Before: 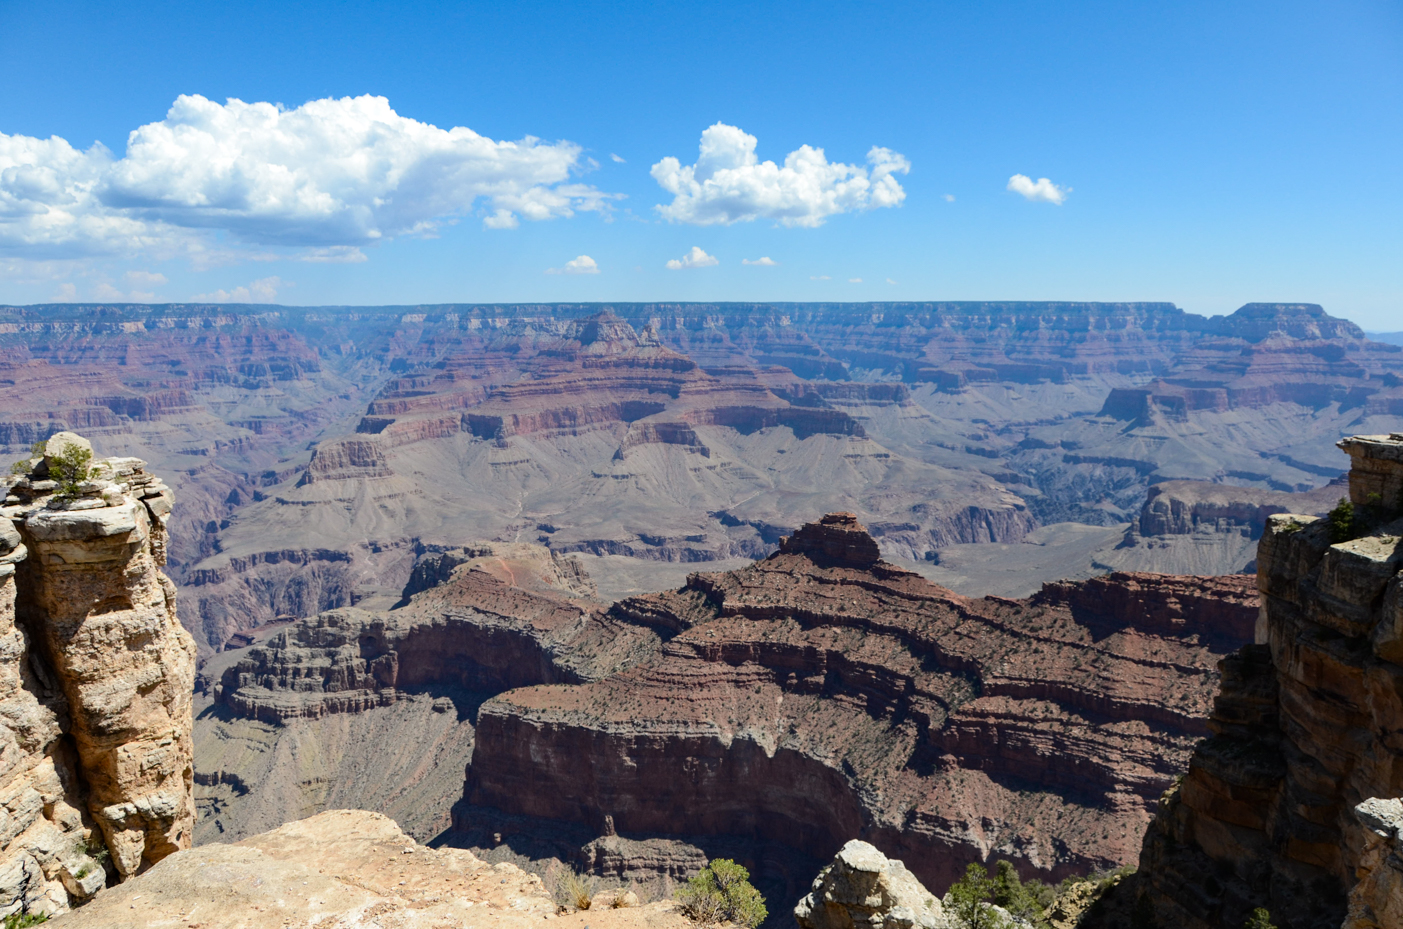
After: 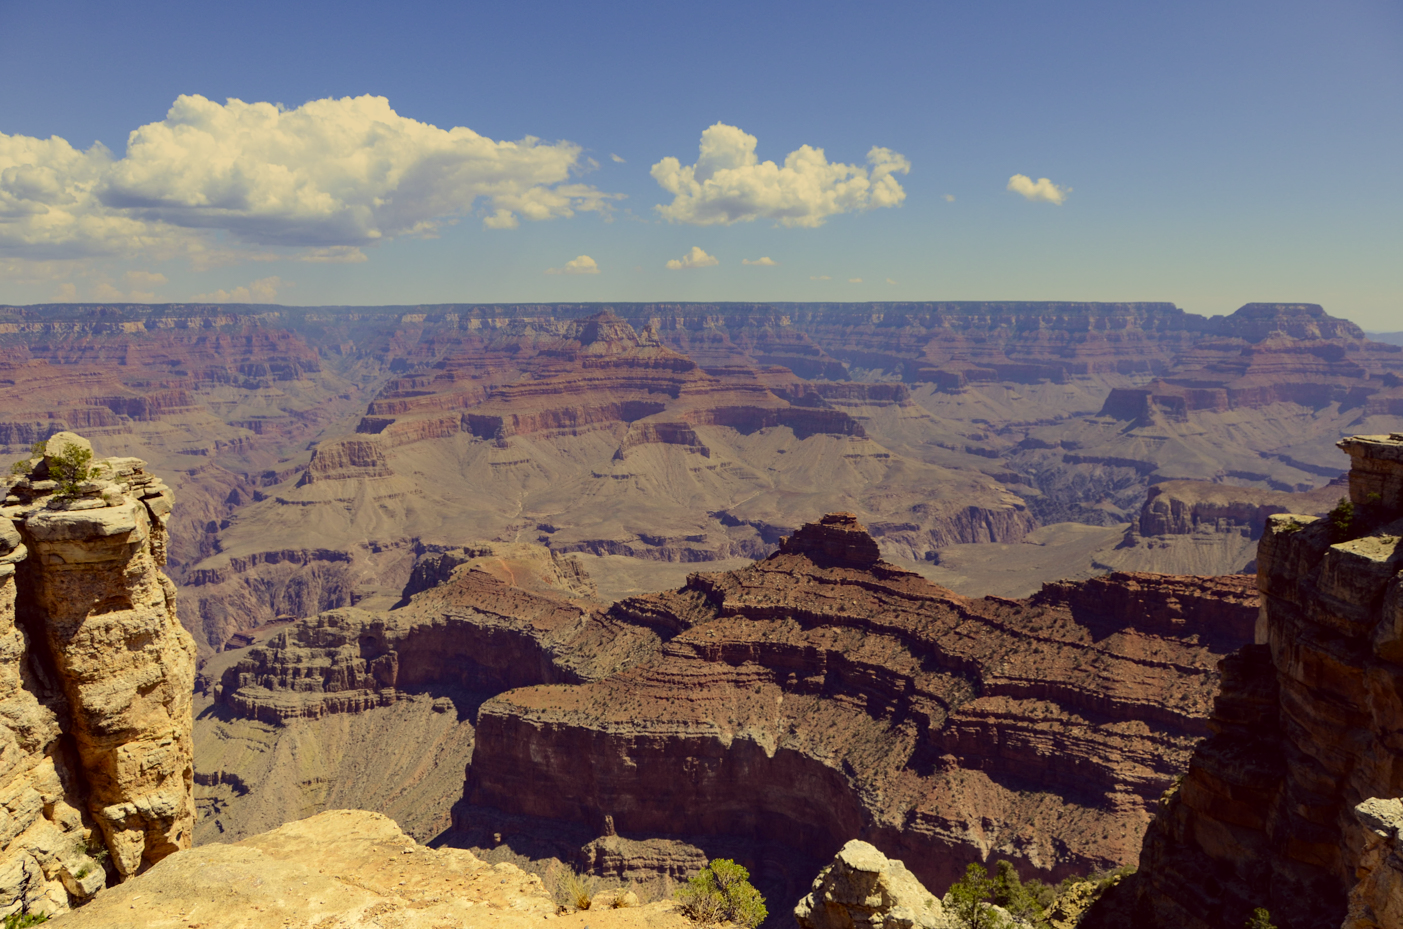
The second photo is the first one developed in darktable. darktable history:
graduated density: rotation 5.63°, offset 76.9
color calibration: illuminant as shot in camera, x 0.358, y 0.373, temperature 4628.91 K
color correction: highlights a* -0.482, highlights b* 40, shadows a* 9.8, shadows b* -0.161
